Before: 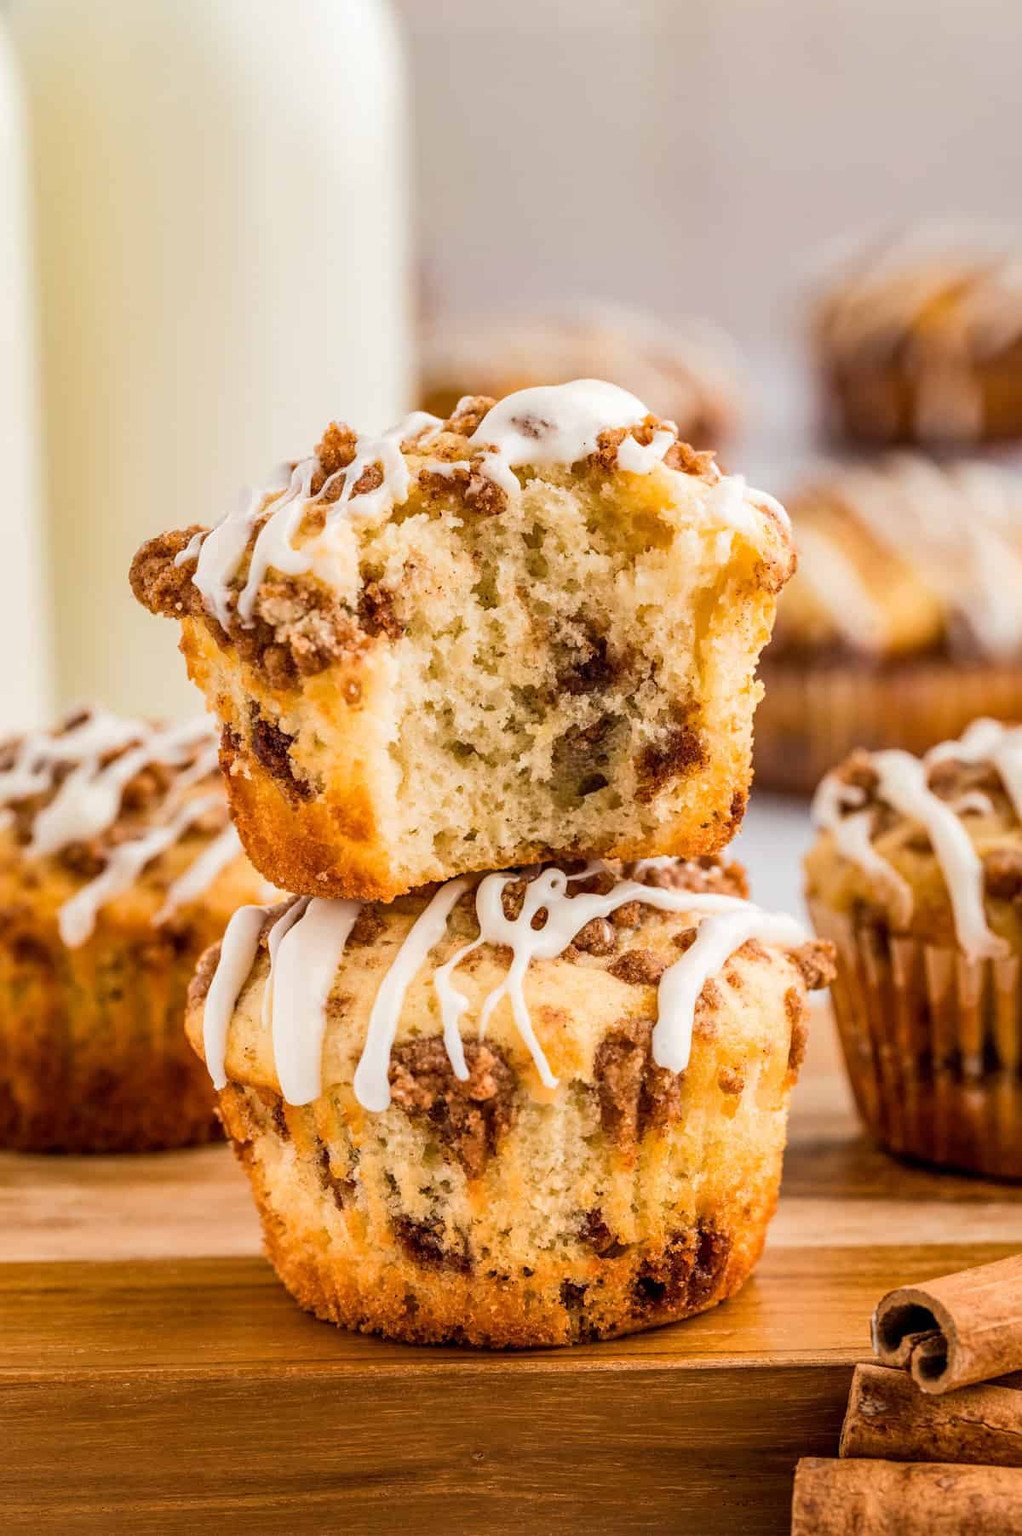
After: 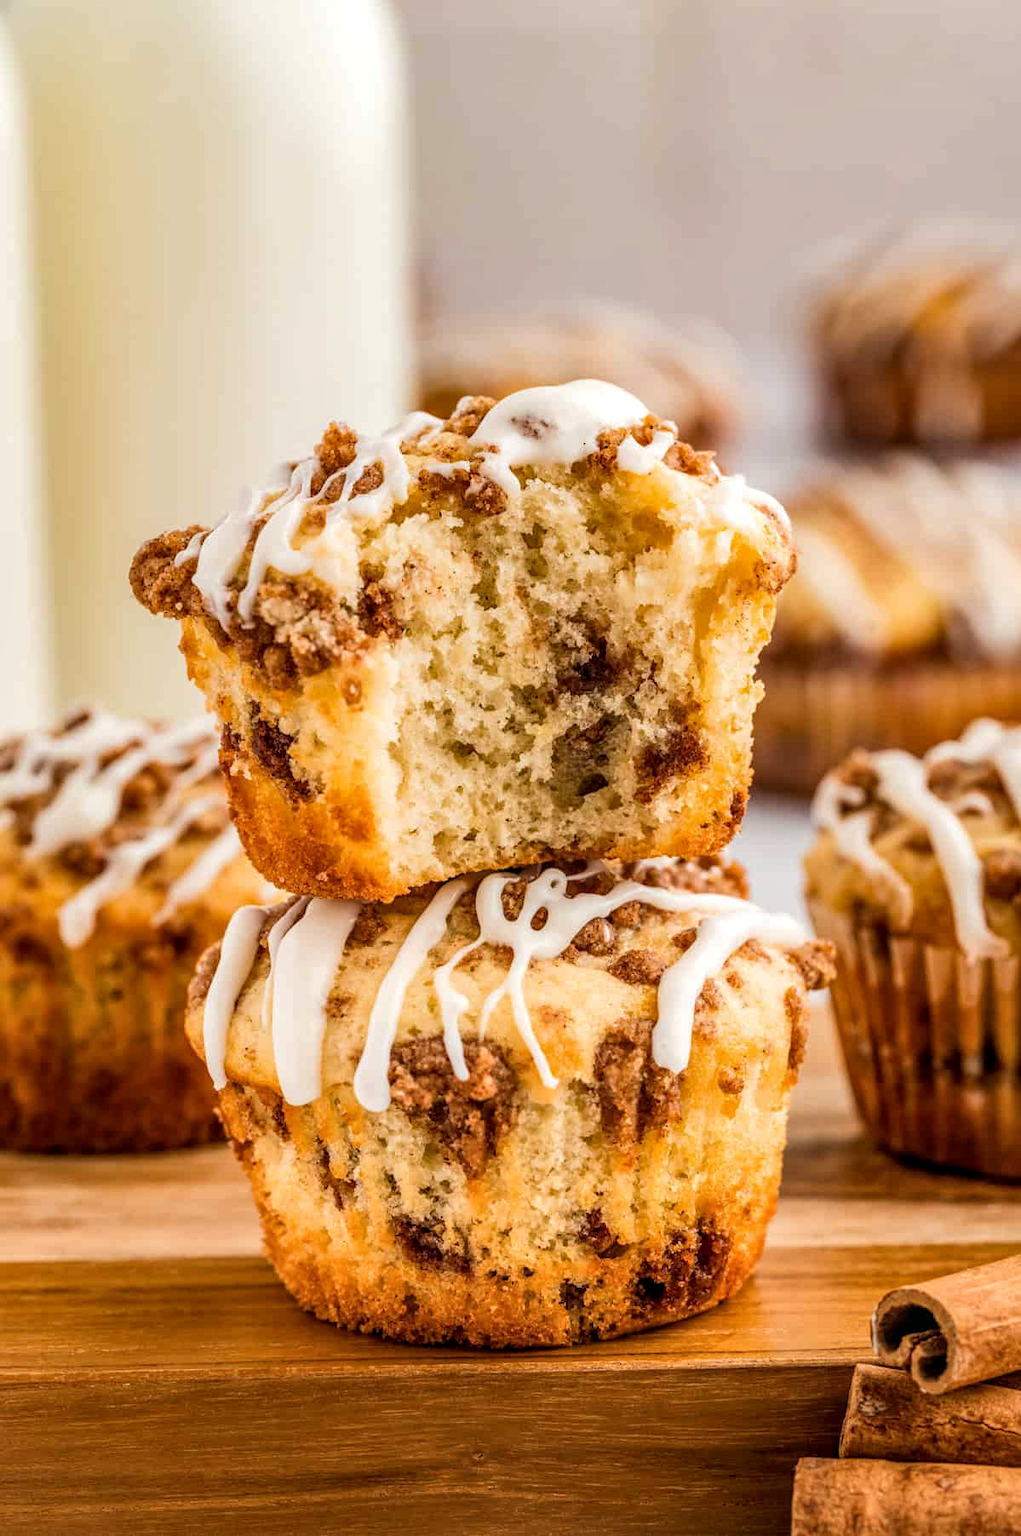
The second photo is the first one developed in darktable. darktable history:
color balance: mode lift, gamma, gain (sRGB), lift [1, 0.99, 1.01, 0.992], gamma [1, 1.037, 0.974, 0.963]
local contrast: on, module defaults
